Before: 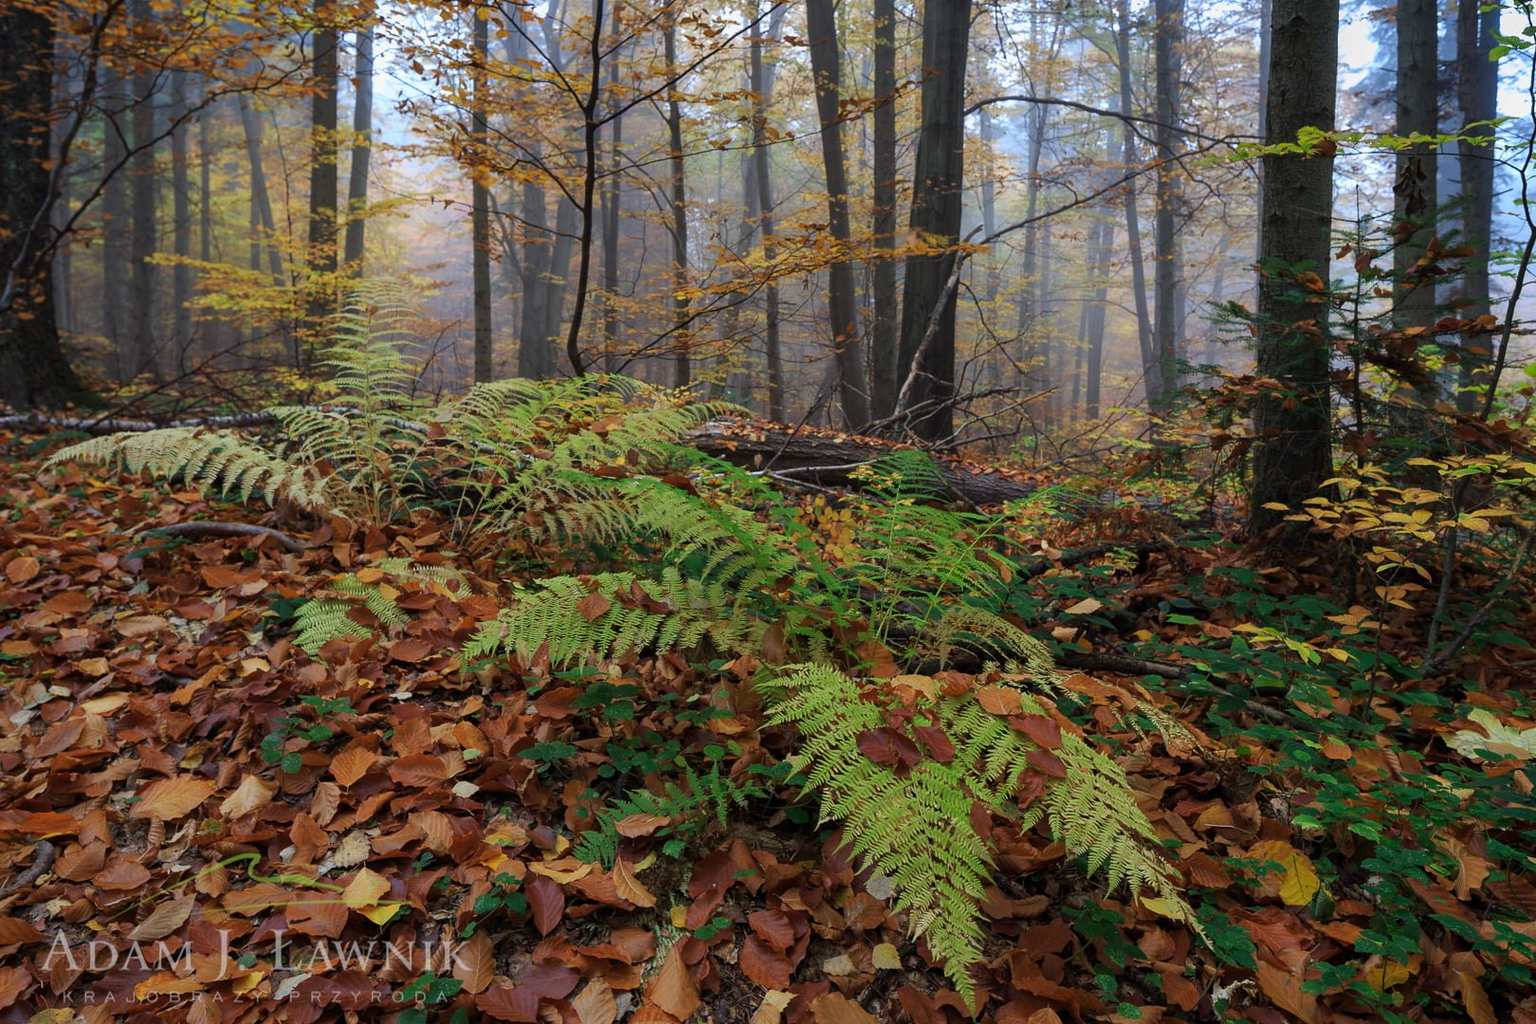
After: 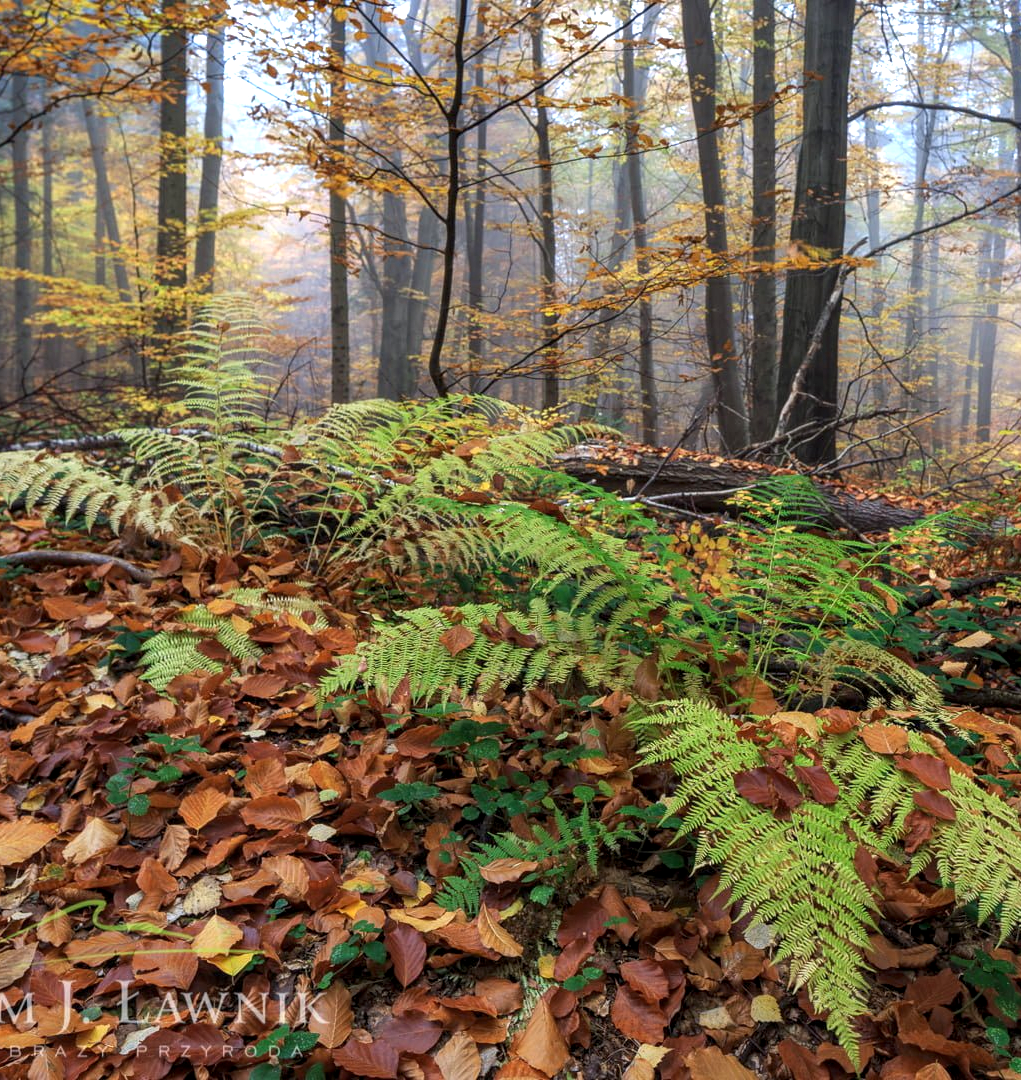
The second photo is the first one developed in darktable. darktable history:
color correction: highlights a* 0.069, highlights b* -0.427
local contrast: on, module defaults
exposure: exposure 0.602 EV, compensate highlight preservation false
crop: left 10.436%, right 26.528%
